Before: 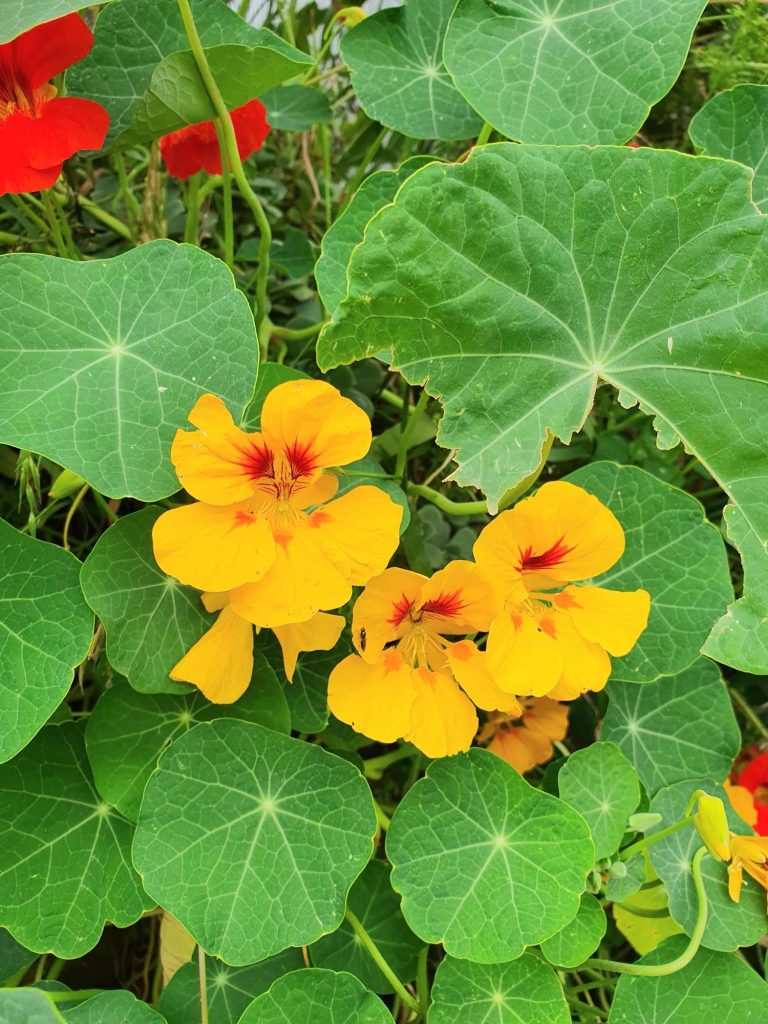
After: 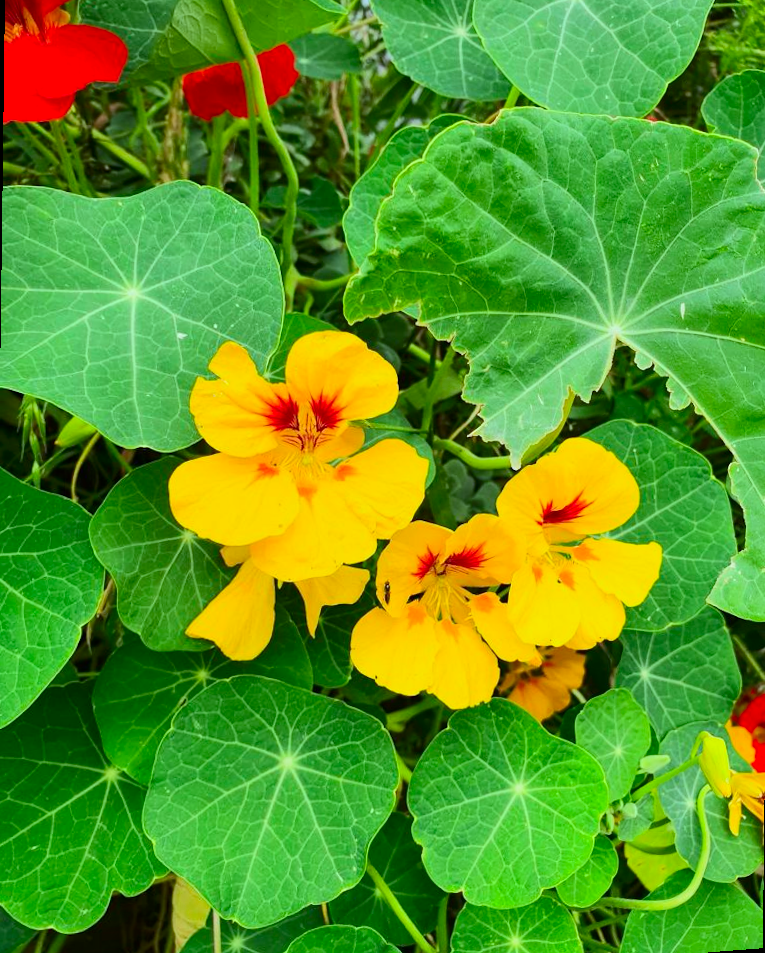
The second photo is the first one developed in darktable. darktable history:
rotate and perspective: rotation 0.679°, lens shift (horizontal) 0.136, crop left 0.009, crop right 0.991, crop top 0.078, crop bottom 0.95
white balance: red 0.931, blue 1.11
contrast brightness saturation: contrast 0.18, saturation 0.3
